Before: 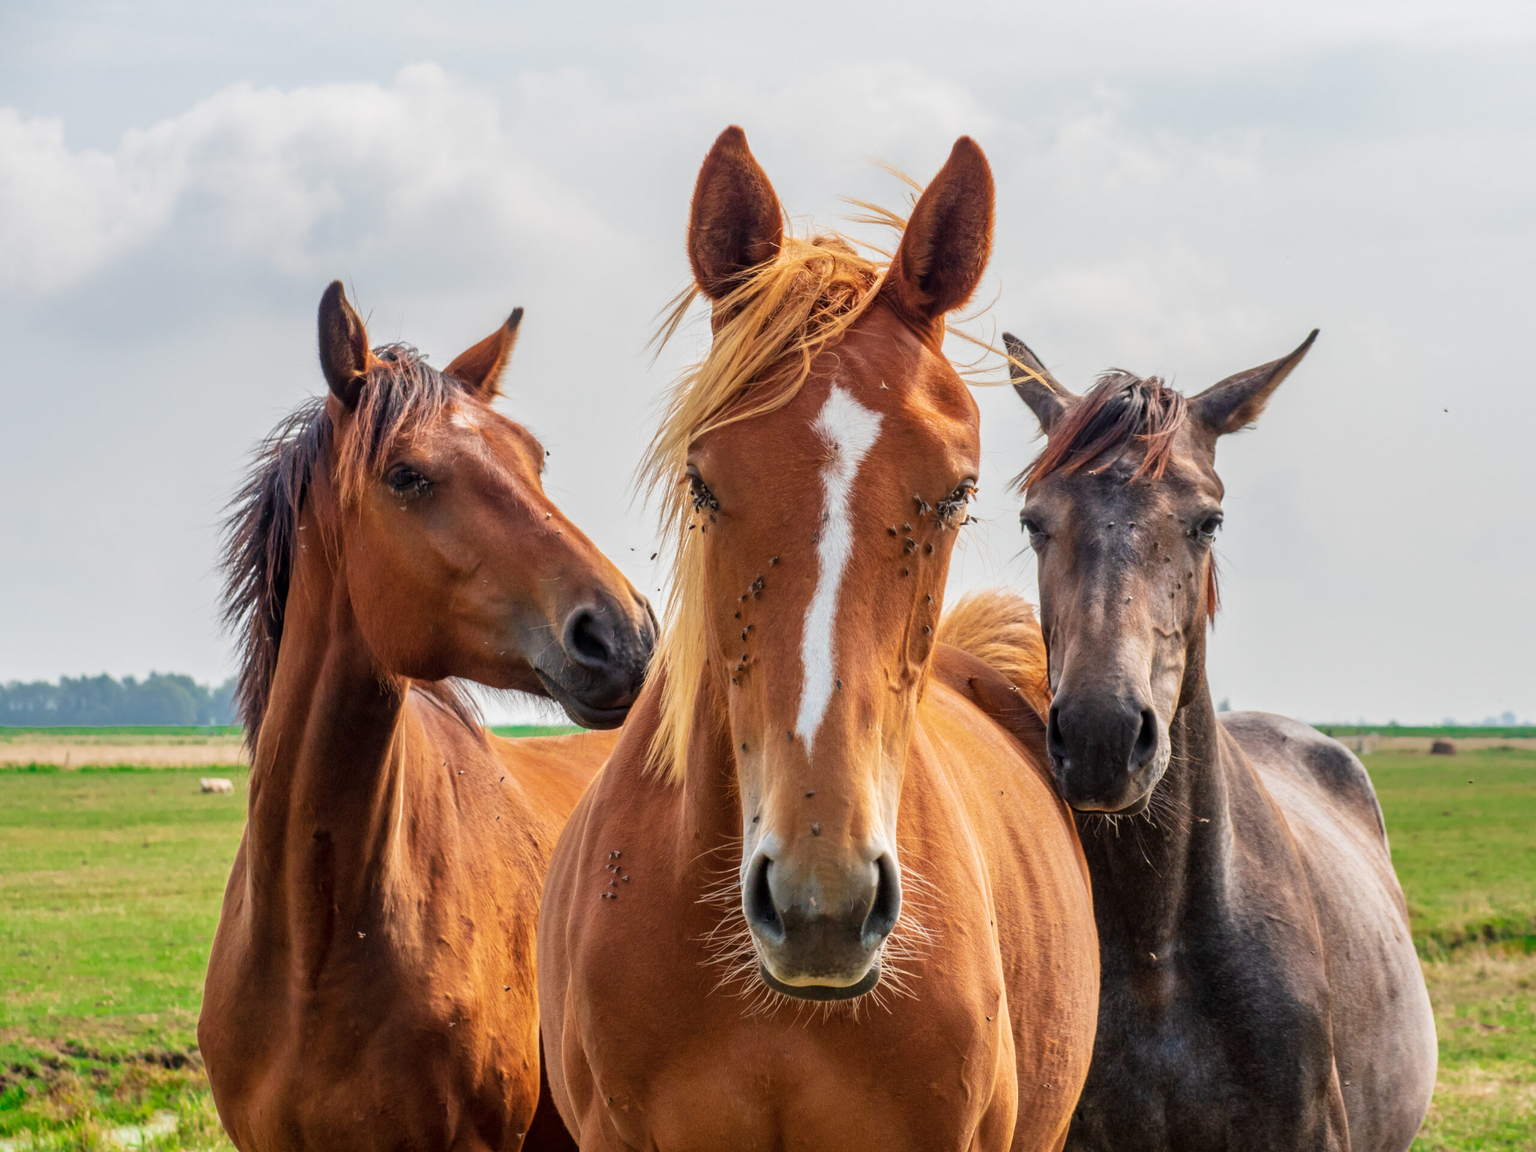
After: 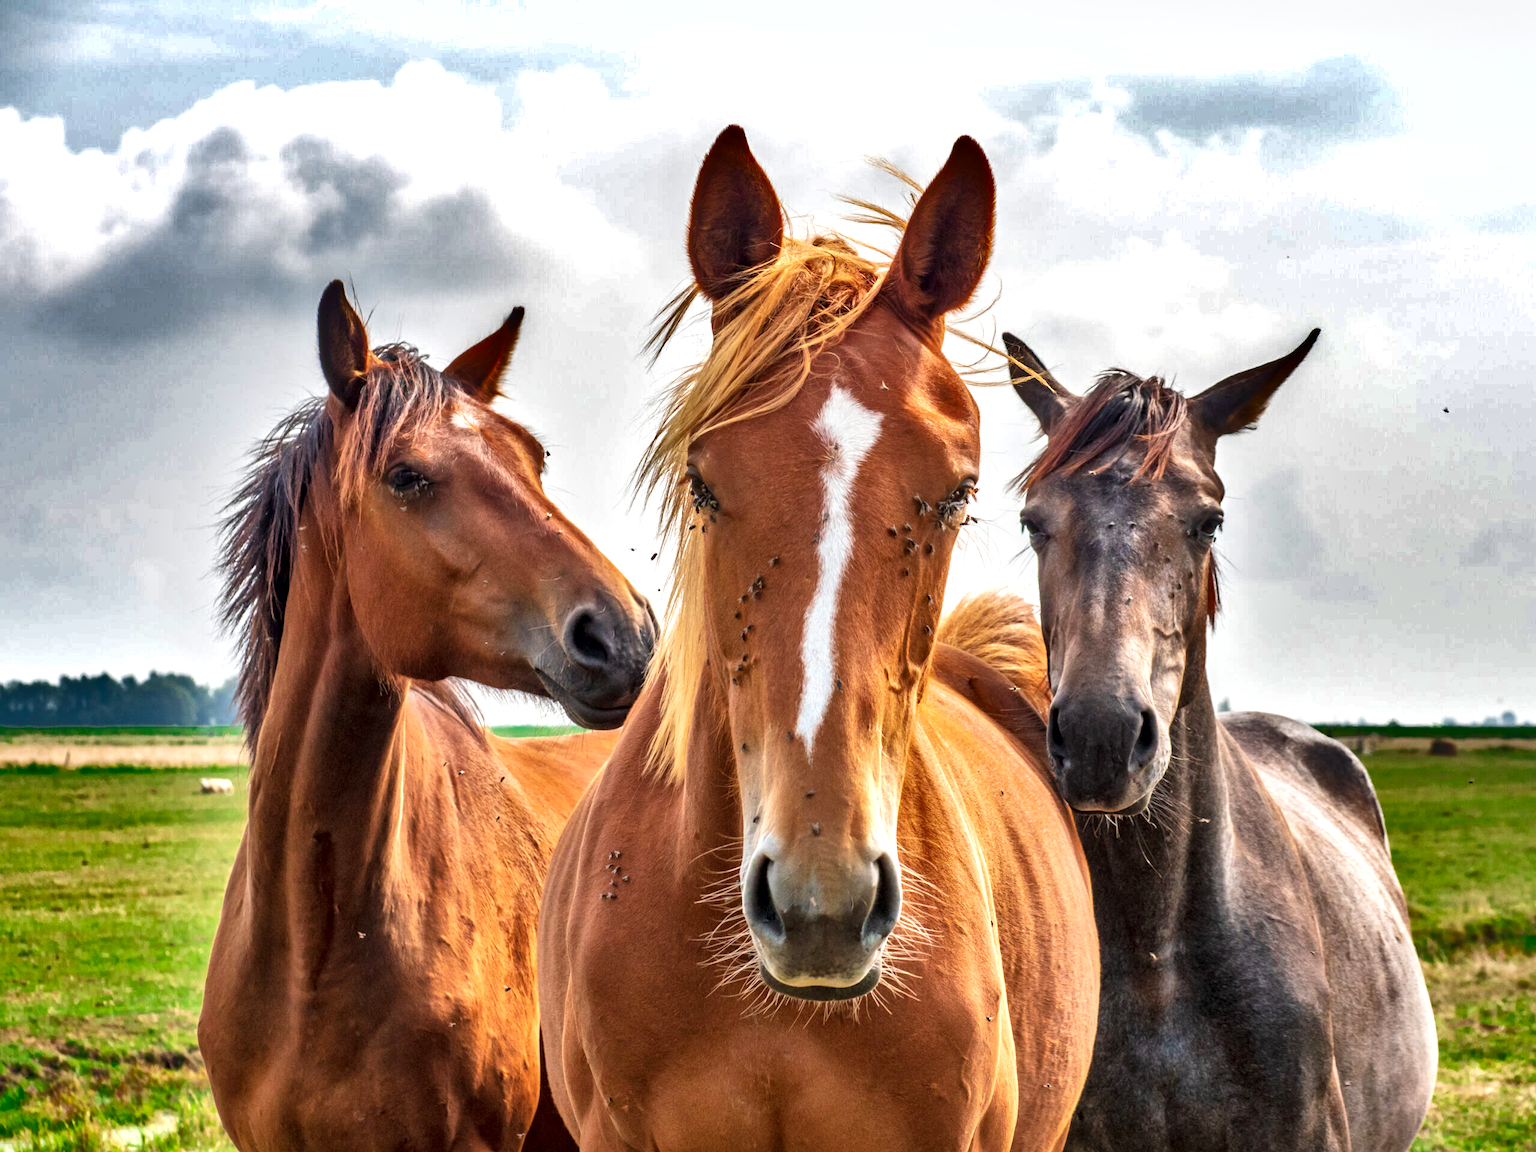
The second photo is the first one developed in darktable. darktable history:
exposure: black level correction 0, exposure 0.5 EV, compensate highlight preservation false
shadows and highlights: shadows 20.91, highlights -82.73, soften with gaussian
local contrast: mode bilateral grid, contrast 20, coarseness 50, detail 130%, midtone range 0.2
